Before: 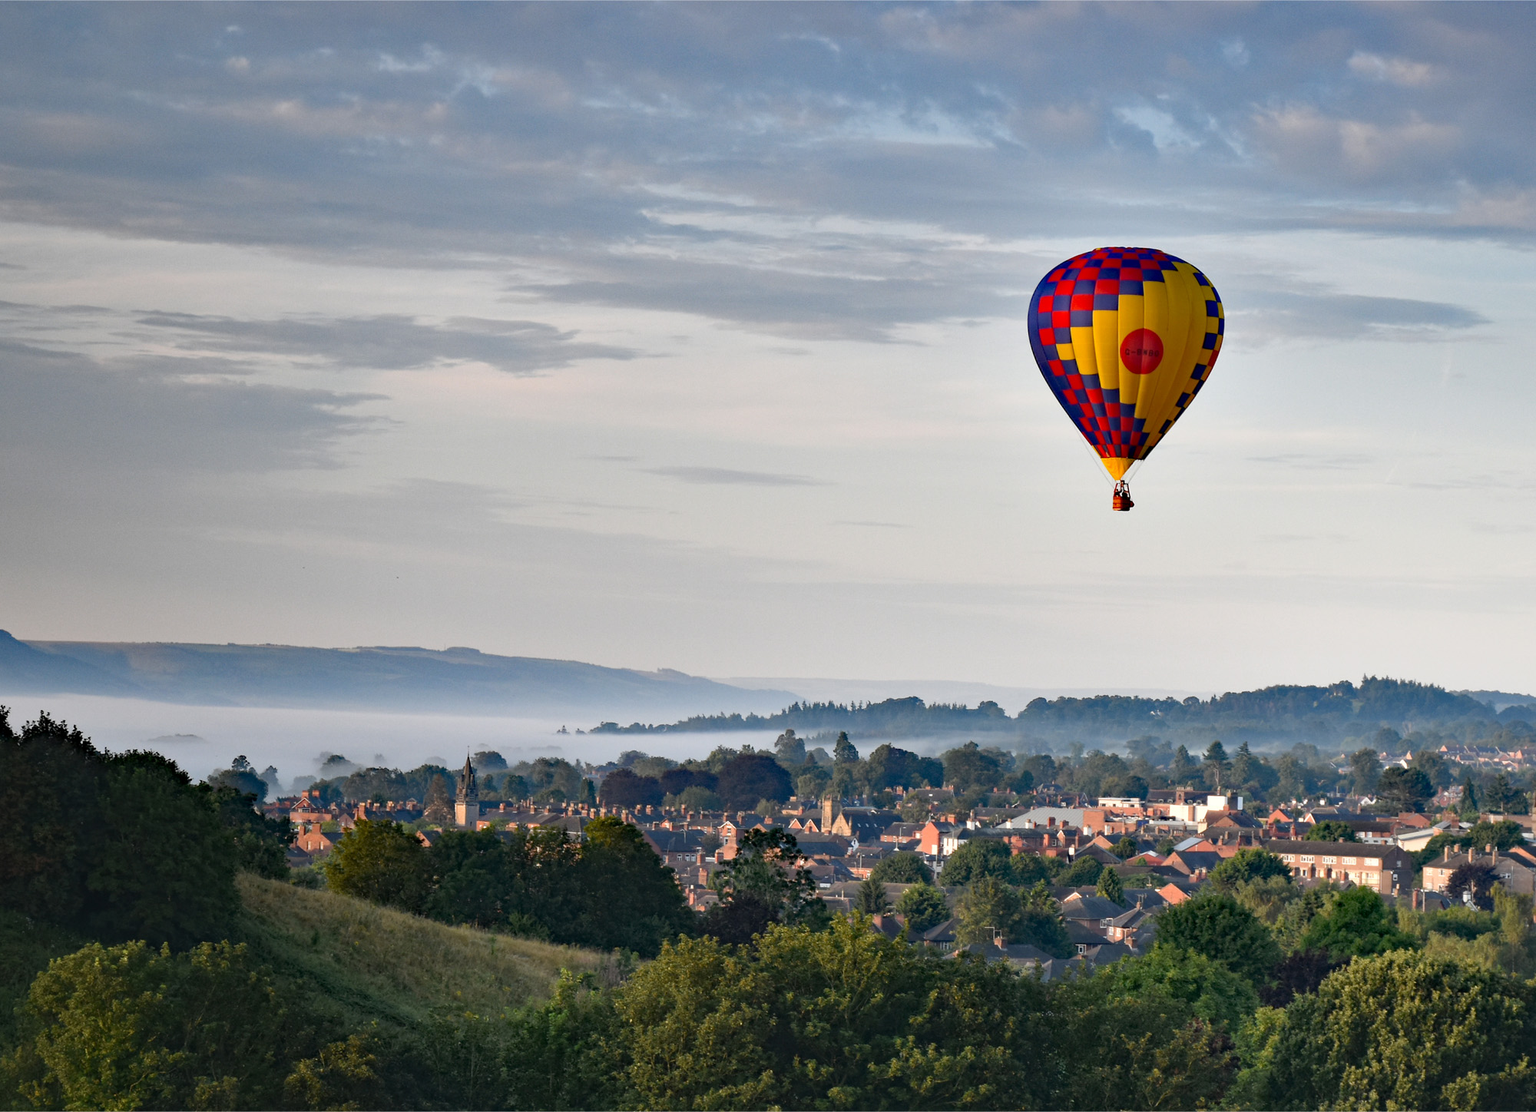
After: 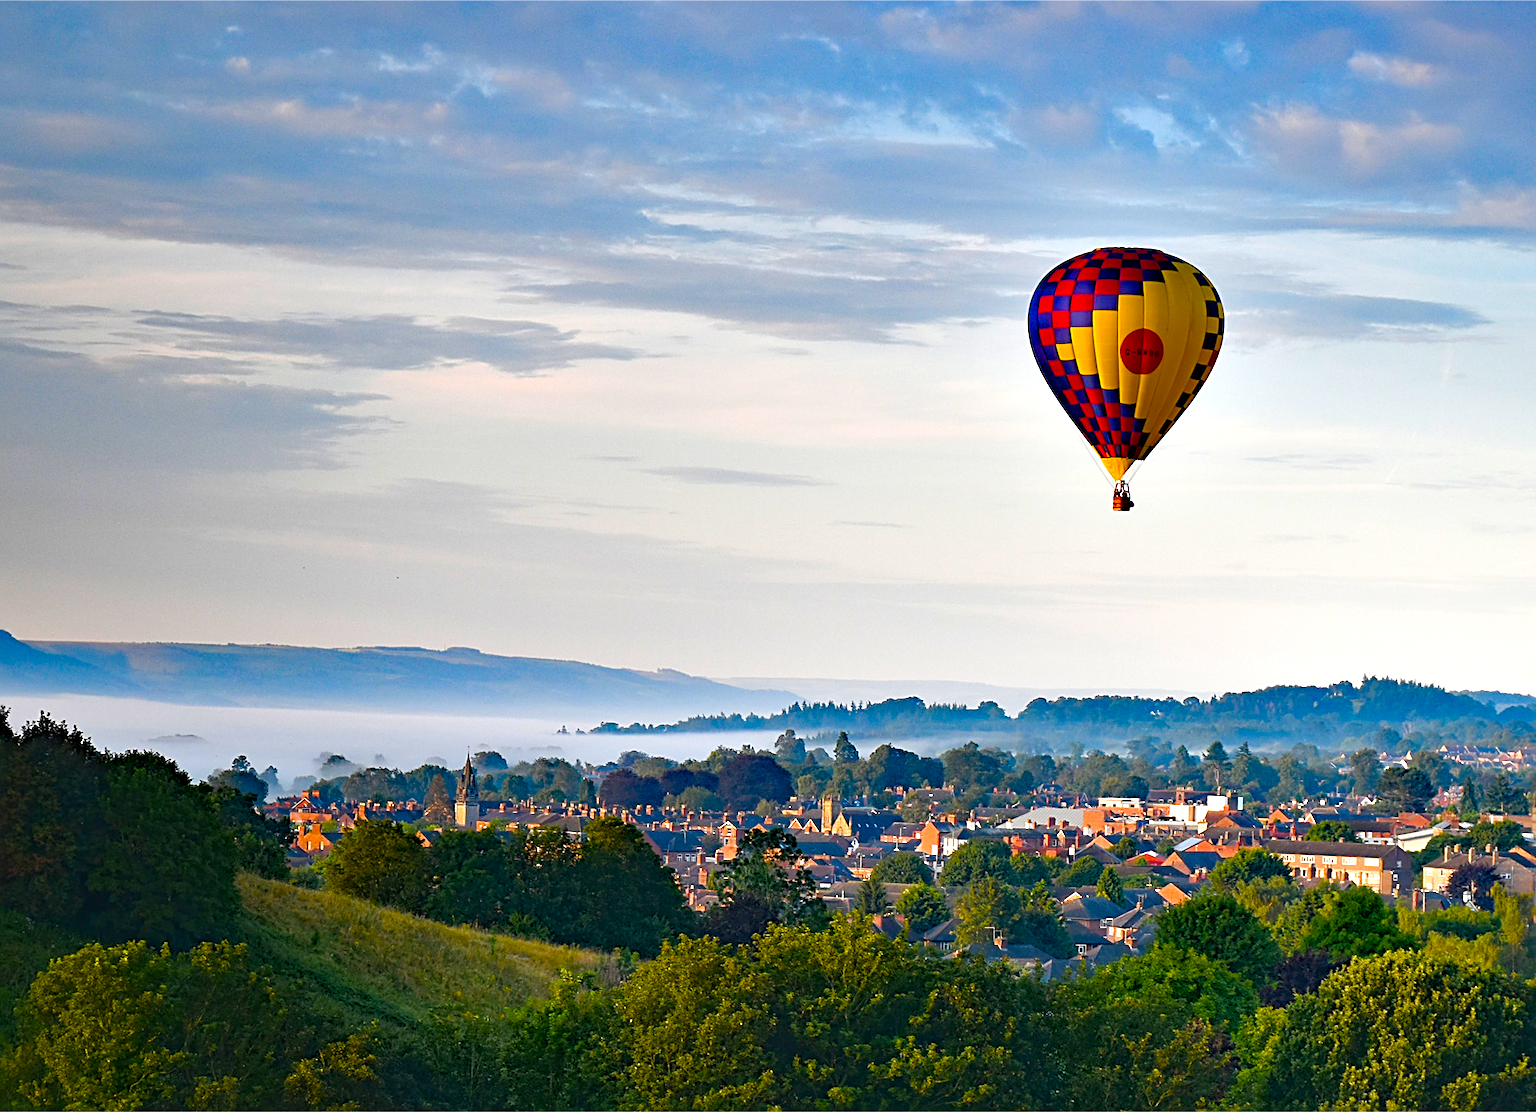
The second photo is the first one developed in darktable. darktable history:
color balance rgb: linear chroma grading › shadows 10%, linear chroma grading › highlights 10%, linear chroma grading › global chroma 15%, linear chroma grading › mid-tones 15%, perceptual saturation grading › global saturation 40%, perceptual saturation grading › highlights -25%, perceptual saturation grading › mid-tones 35%, perceptual saturation grading › shadows 35%, perceptual brilliance grading › global brilliance 11.29%, global vibrance 11.29%
sharpen: radius 2.543, amount 0.636
